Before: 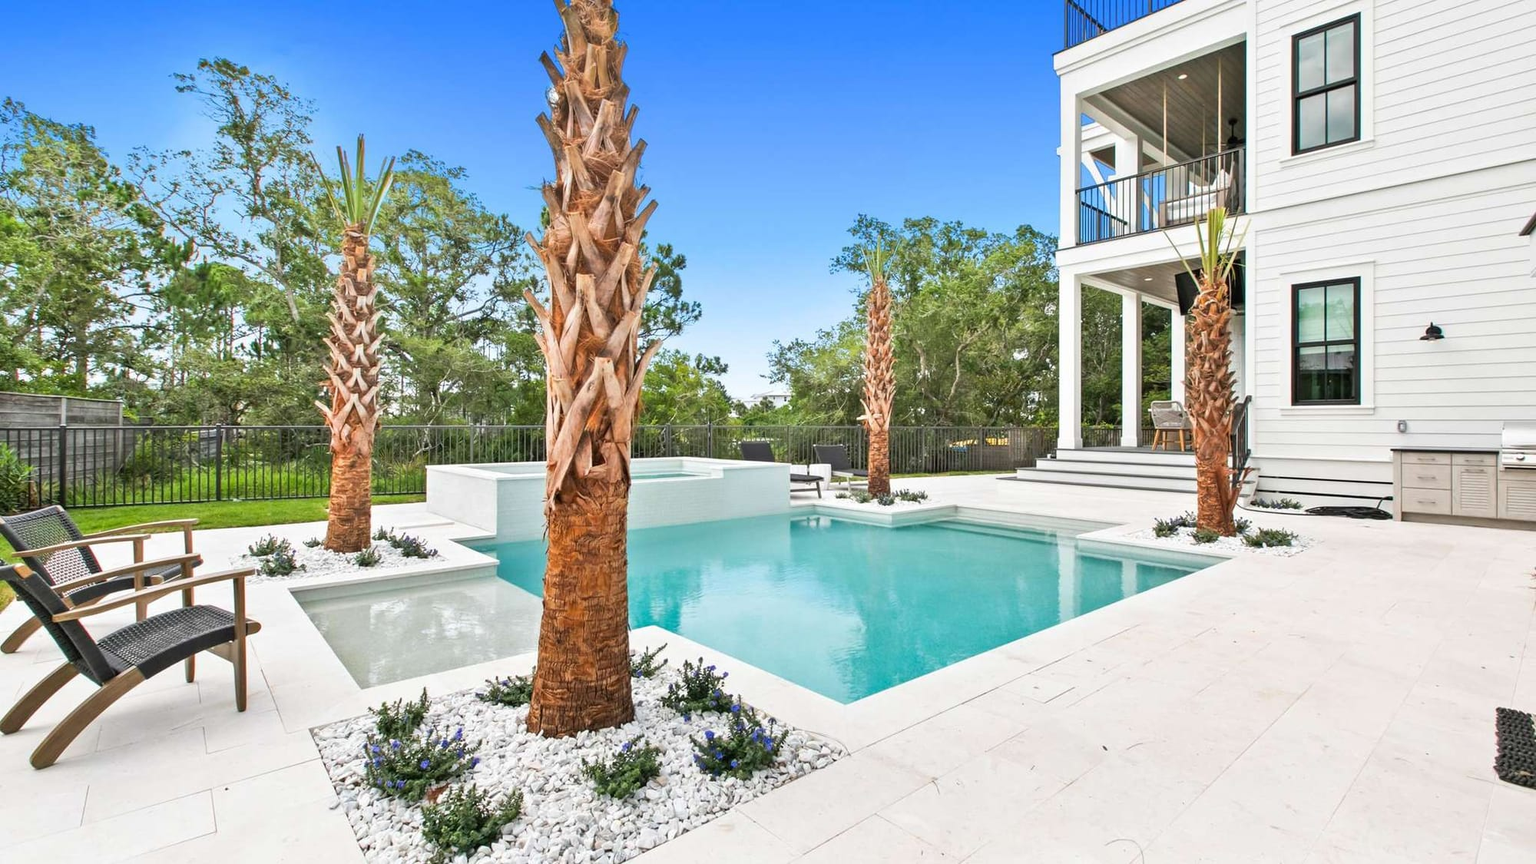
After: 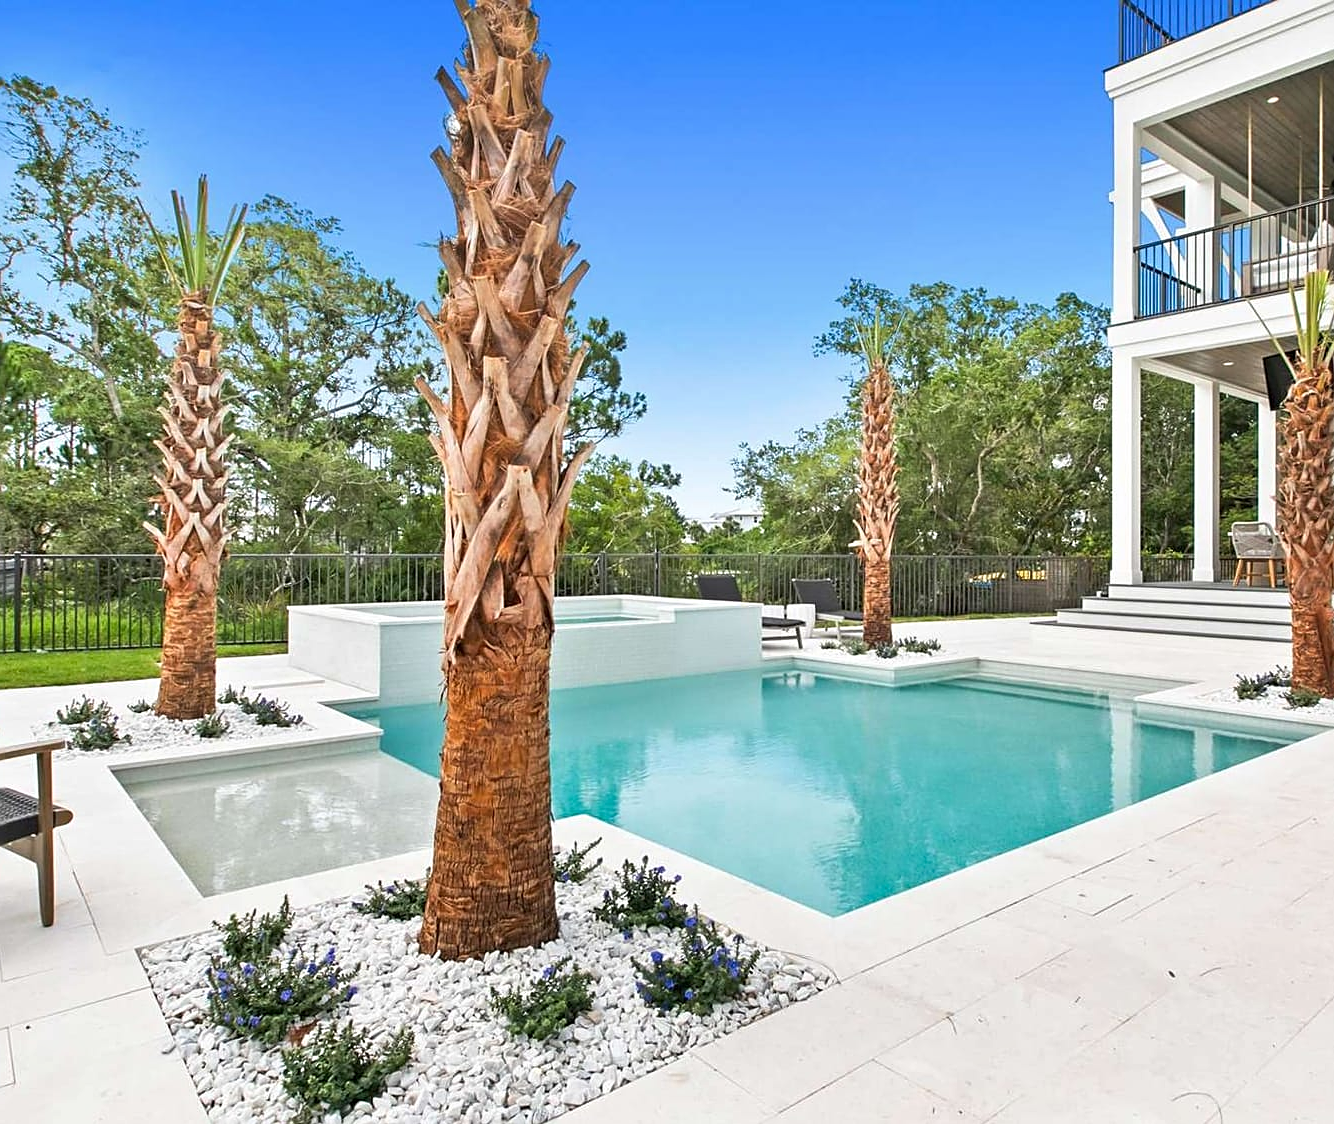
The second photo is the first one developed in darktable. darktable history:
sharpen: on, module defaults
crop and rotate: left 13.382%, right 19.88%
shadows and highlights: shadows 20.57, highlights -20.08, soften with gaussian
